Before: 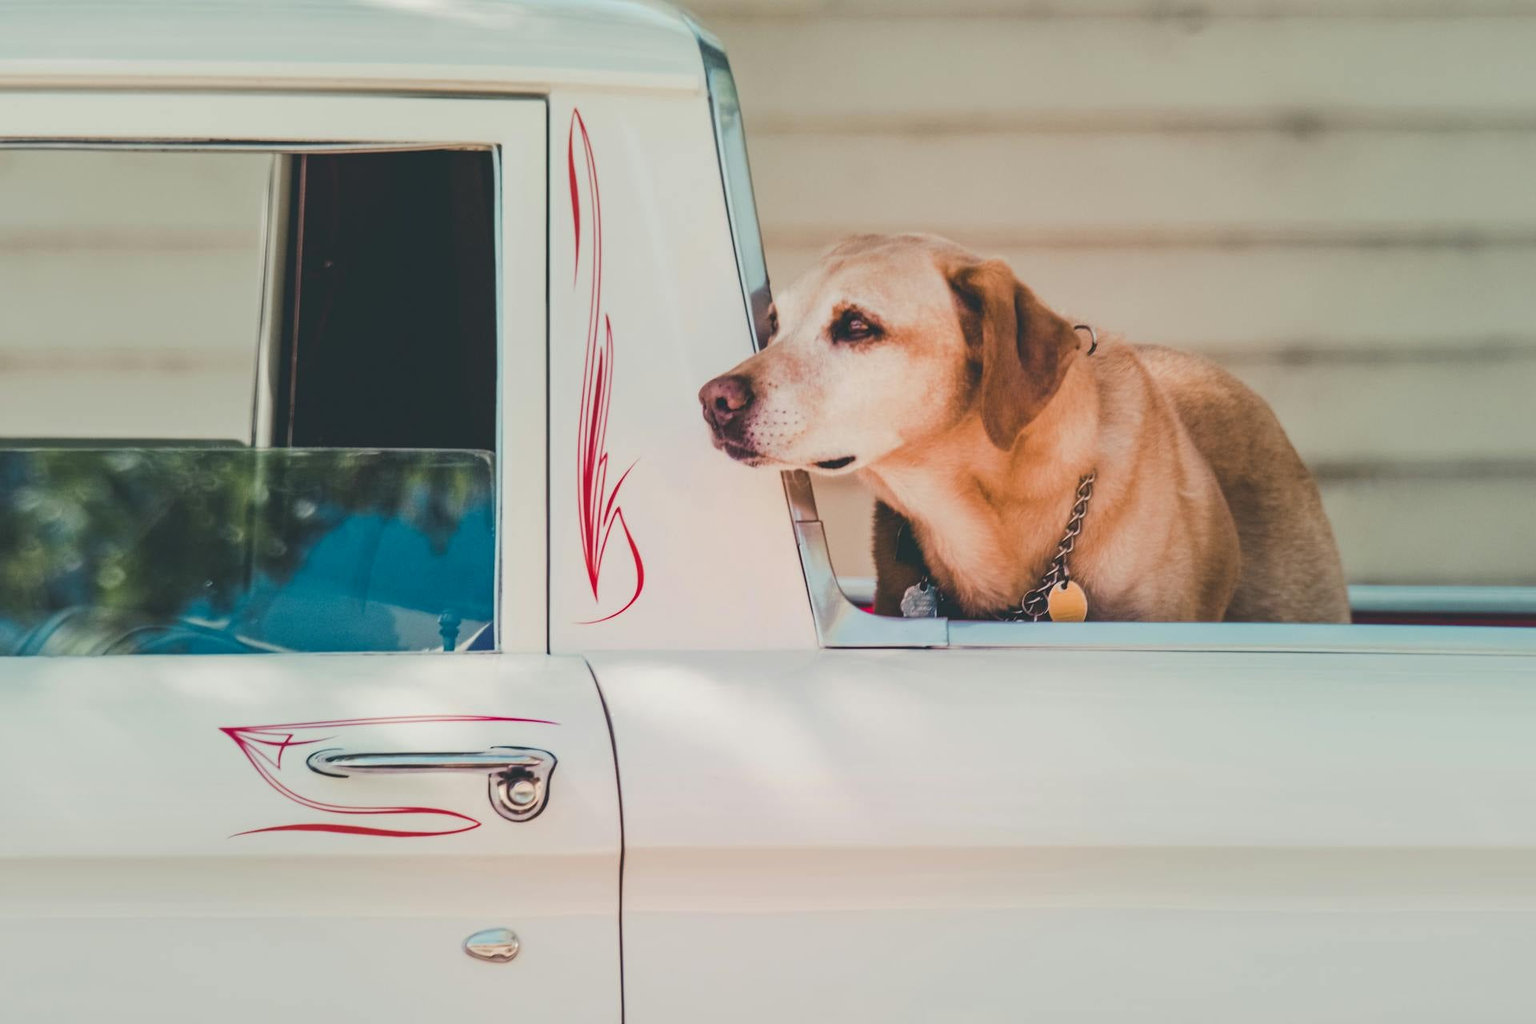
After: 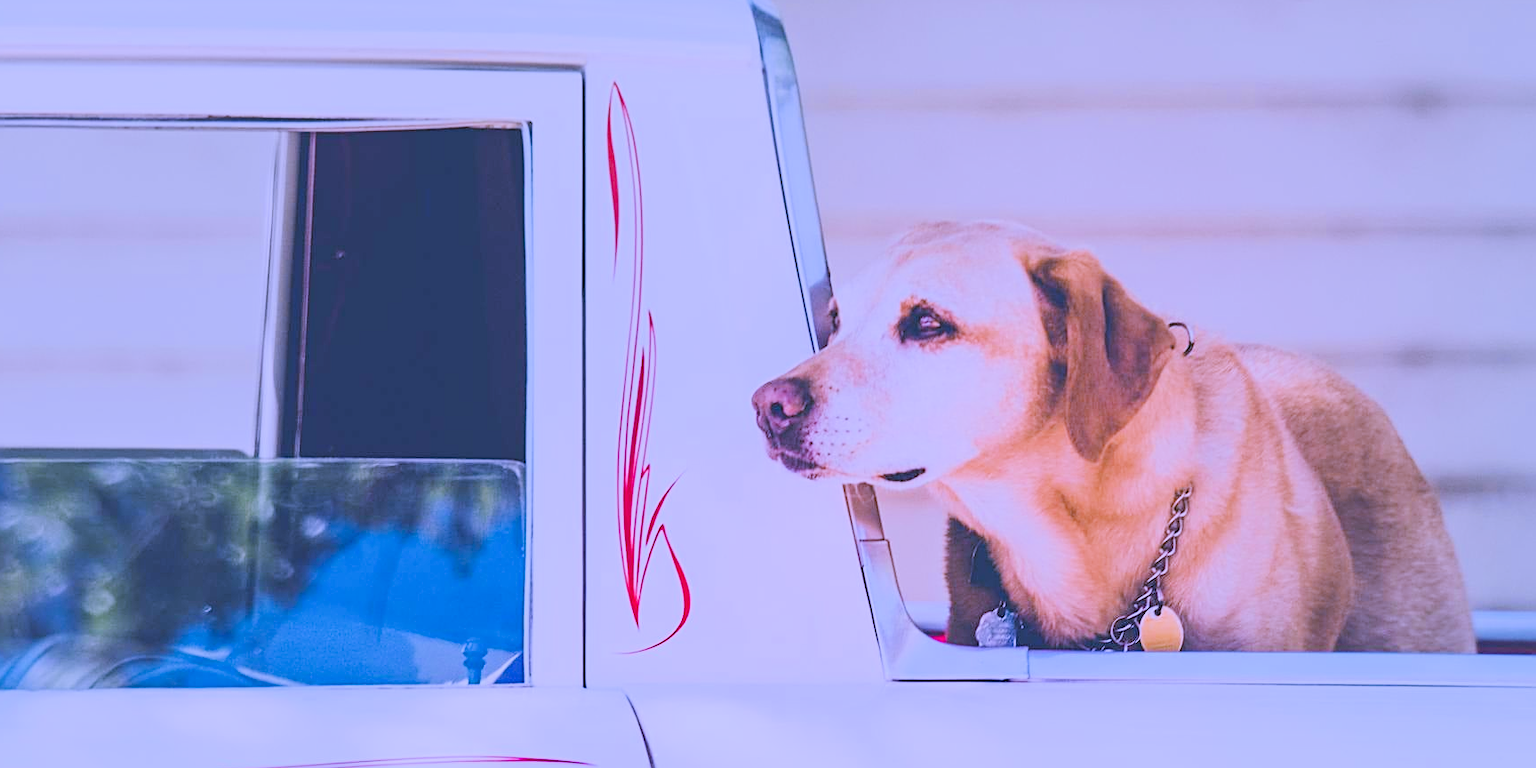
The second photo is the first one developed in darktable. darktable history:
white balance: red 0.98, blue 1.61
exposure: exposure 0.785 EV, compensate highlight preservation false
crop: left 1.509%, top 3.452%, right 7.696%, bottom 28.452%
contrast brightness saturation: saturation 0.18
color zones: curves: ch2 [(0, 0.5) (0.143, 0.5) (0.286, 0.416) (0.429, 0.5) (0.571, 0.5) (0.714, 0.5) (0.857, 0.5) (1, 0.5)]
sharpen: on, module defaults
filmic rgb: black relative exposure -7.65 EV, white relative exposure 4.56 EV, hardness 3.61
